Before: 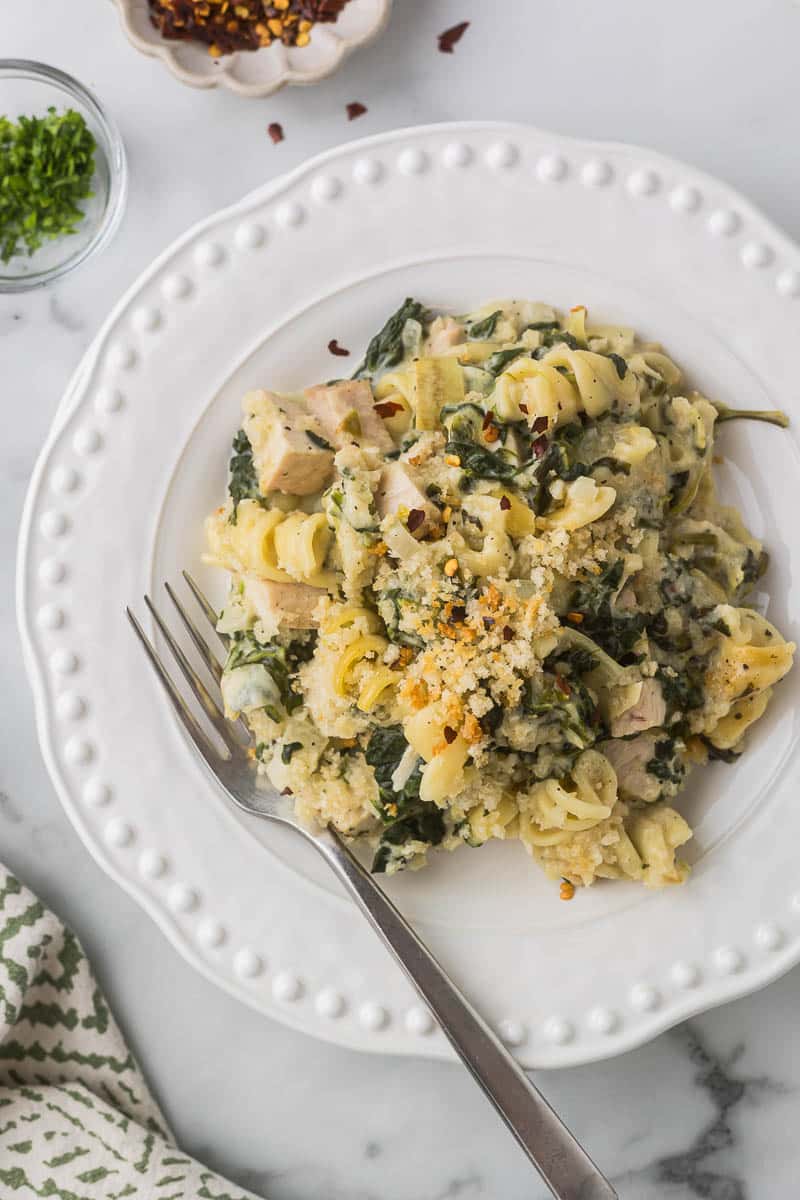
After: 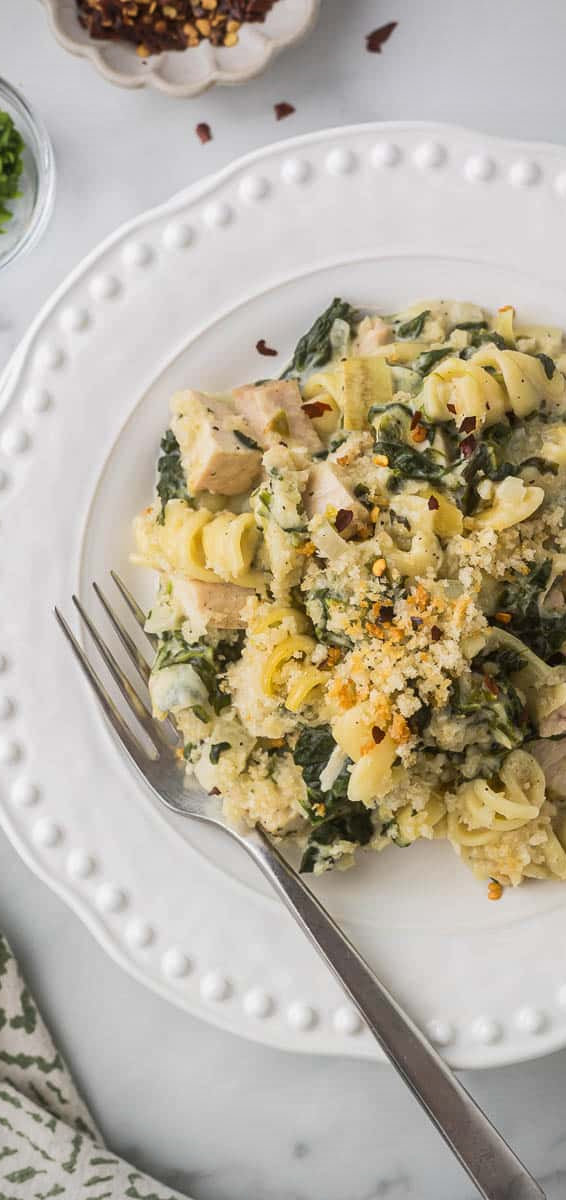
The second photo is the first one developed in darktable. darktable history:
crop and rotate: left 9.061%, right 20.142%
vignetting: fall-off radius 60.92%
